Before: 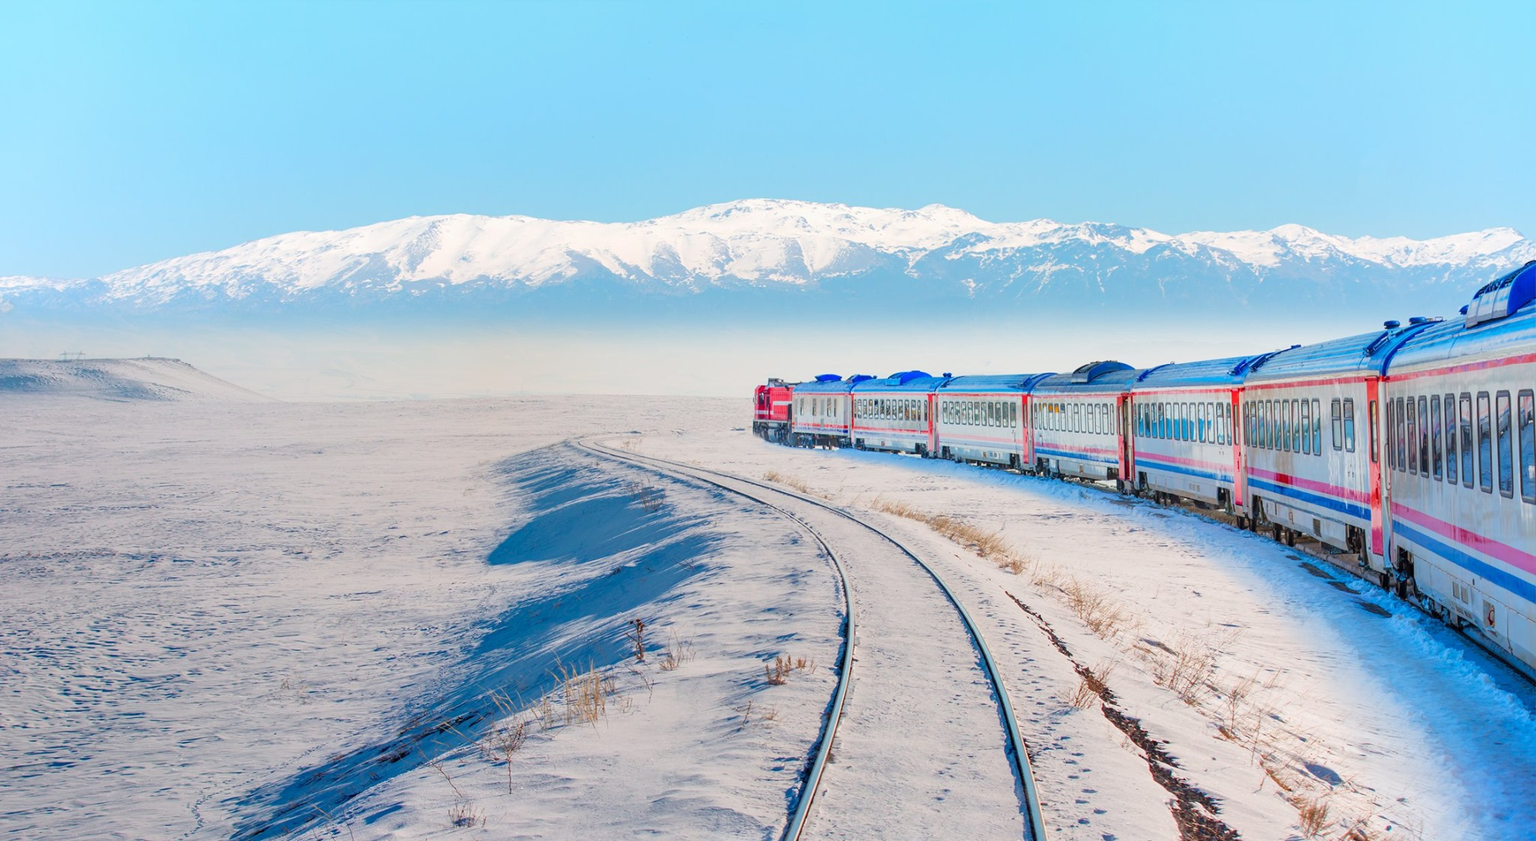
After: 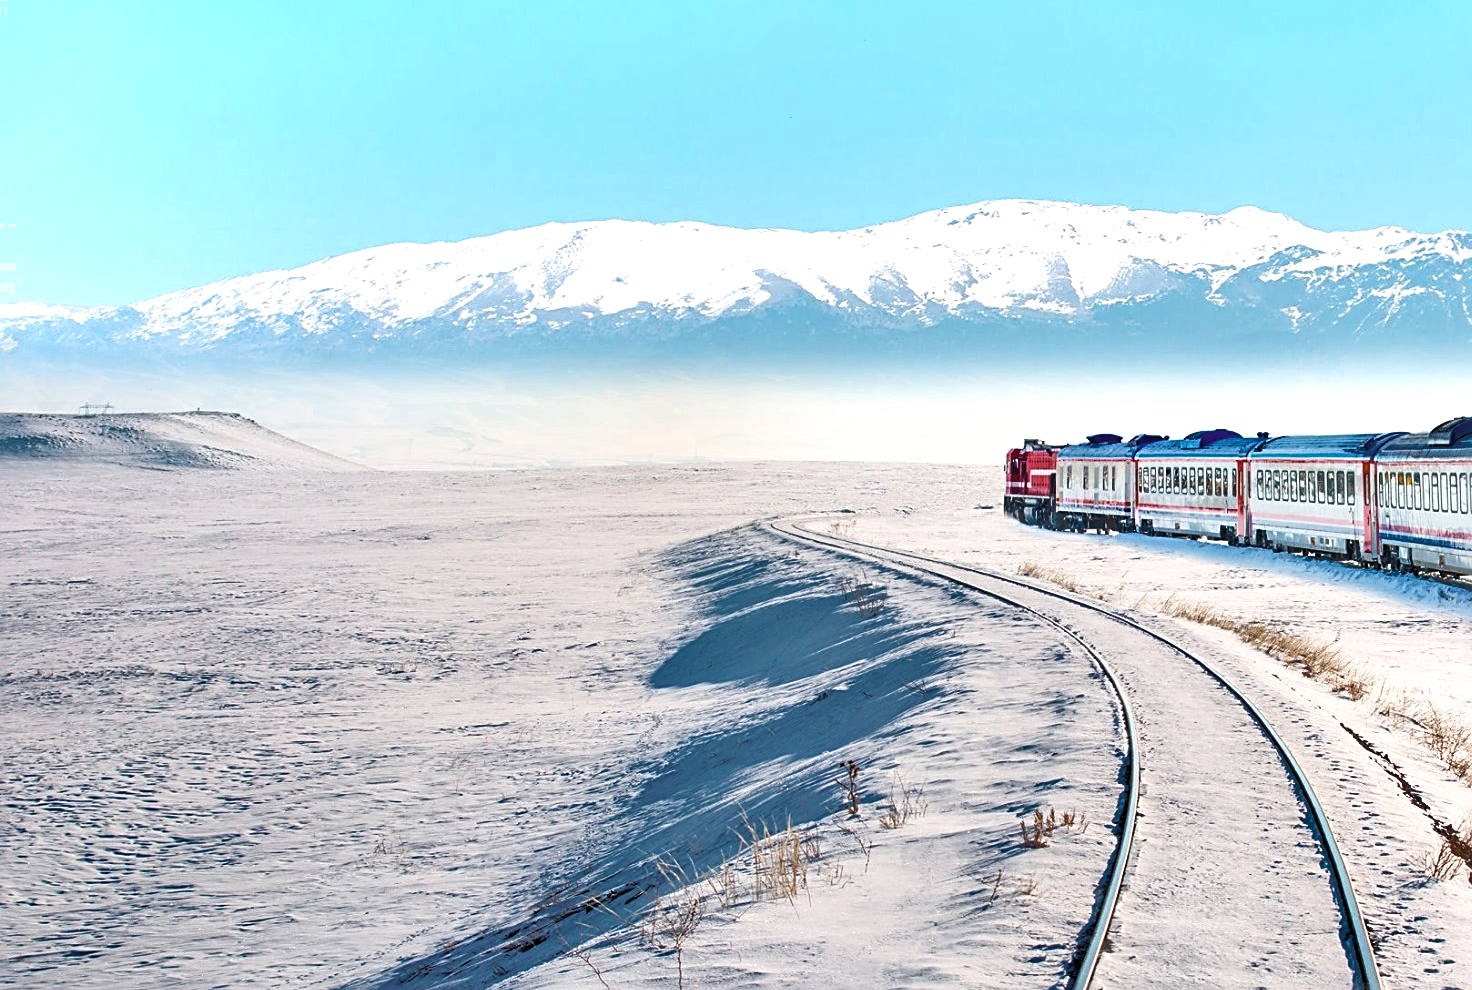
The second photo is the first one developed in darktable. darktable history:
contrast brightness saturation: brightness 0.18, saturation -0.5
color balance rgb: linear chroma grading › global chroma 9%, perceptual saturation grading › global saturation 36%, perceptual saturation grading › shadows 35%, perceptual brilliance grading › global brilliance 15%, perceptual brilliance grading › shadows -35%, global vibrance 15%
crop: top 5.803%, right 27.864%, bottom 5.804%
sharpen: radius 2.767
shadows and highlights: soften with gaussian
